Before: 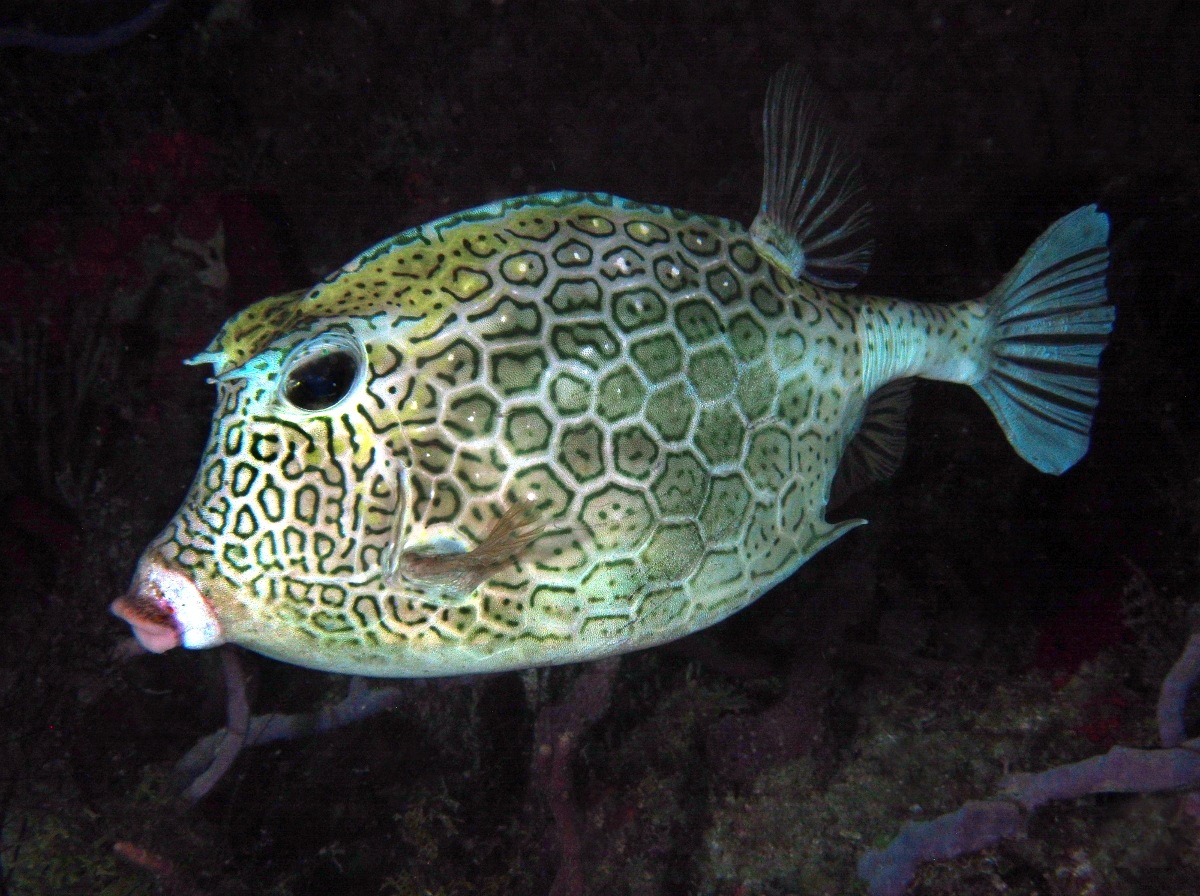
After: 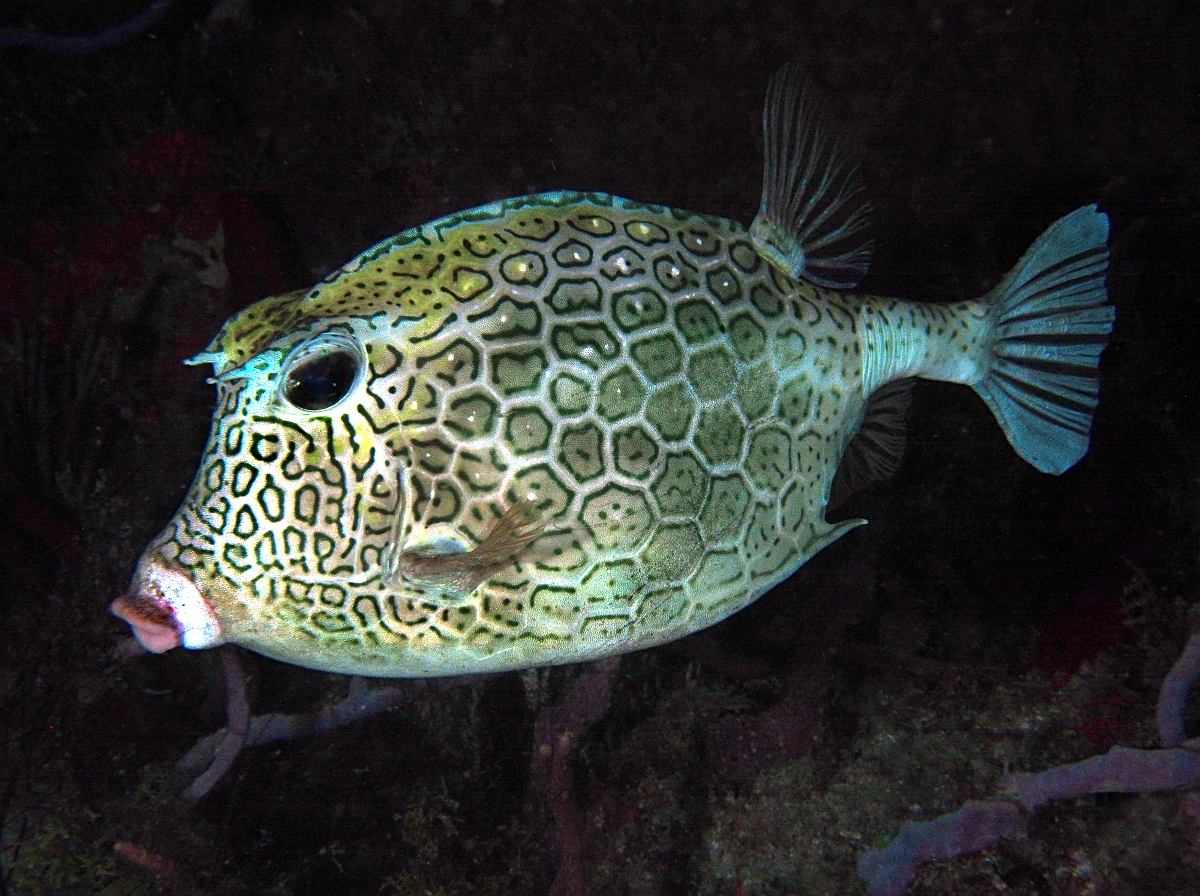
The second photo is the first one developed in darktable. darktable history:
base curve: curves: ch0 [(0, 0) (0.303, 0.277) (1, 1)], preserve colors none
sharpen: on, module defaults
